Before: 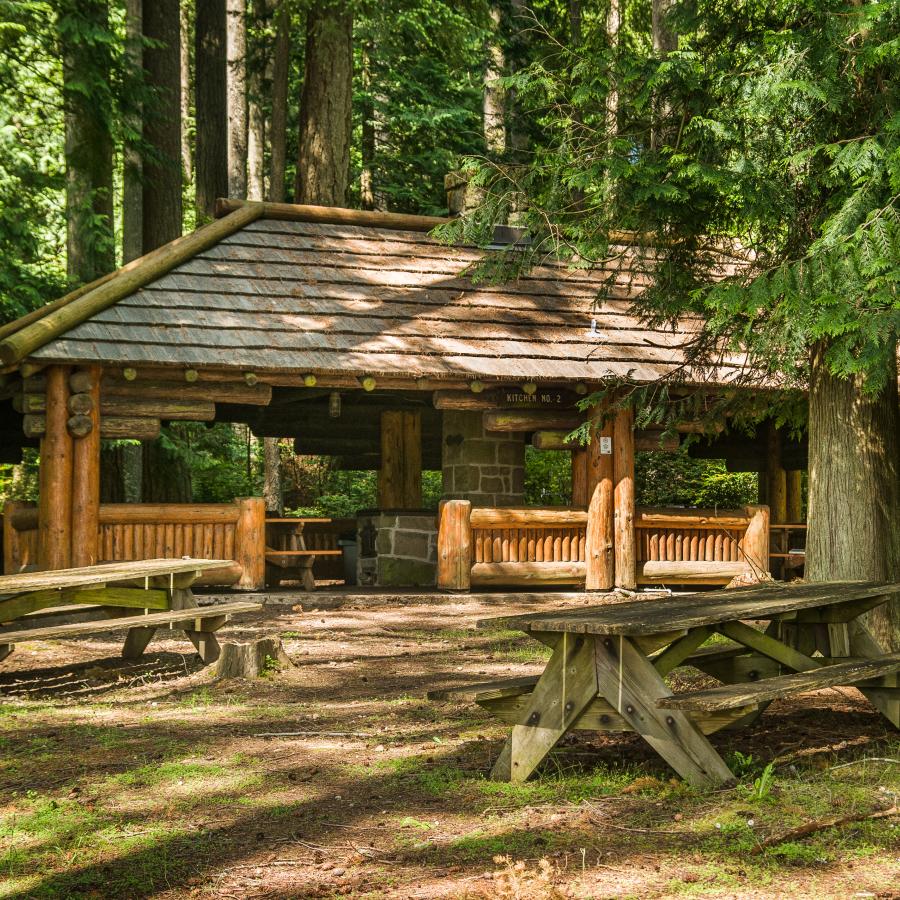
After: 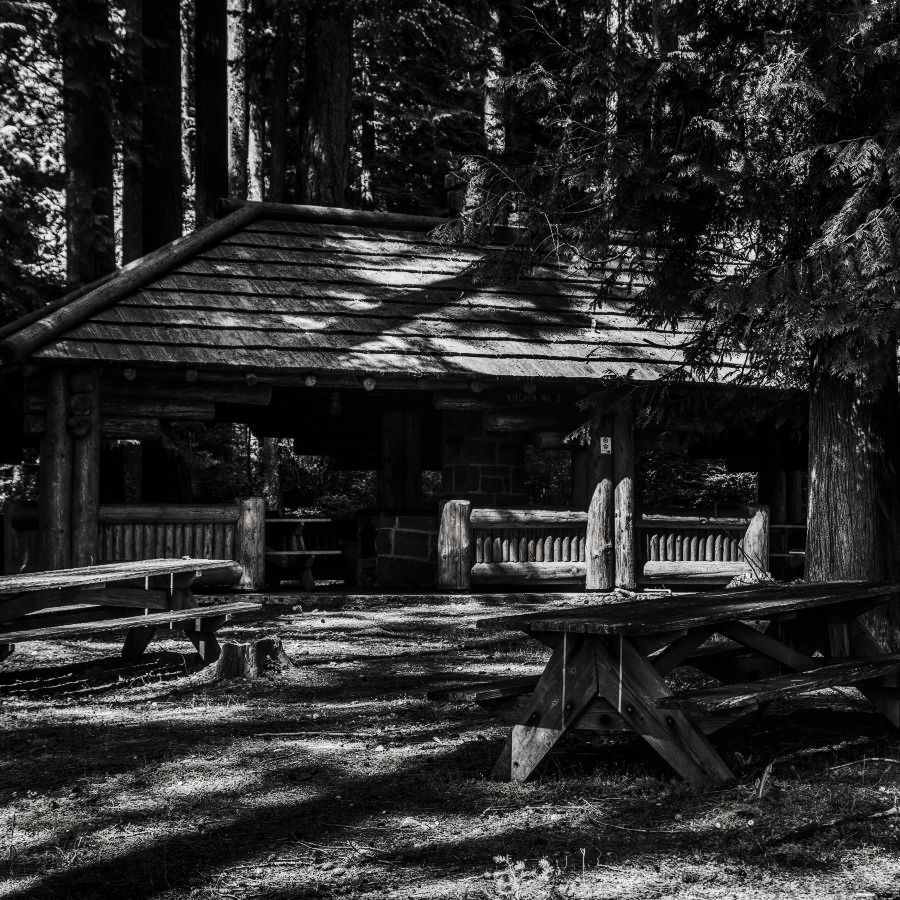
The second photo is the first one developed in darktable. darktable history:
tone curve: curves: ch0 [(0, 0) (0.003, 0.008) (0.011, 0.011) (0.025, 0.018) (0.044, 0.028) (0.069, 0.039) (0.1, 0.056) (0.136, 0.081) (0.177, 0.118) (0.224, 0.164) (0.277, 0.223) (0.335, 0.3) (0.399, 0.399) (0.468, 0.51) (0.543, 0.618) (0.623, 0.71) (0.709, 0.79) (0.801, 0.865) (0.898, 0.93) (1, 1)], preserve colors none
contrast brightness saturation: contrast -0.032, brightness -0.604, saturation -0.98
local contrast: on, module defaults
